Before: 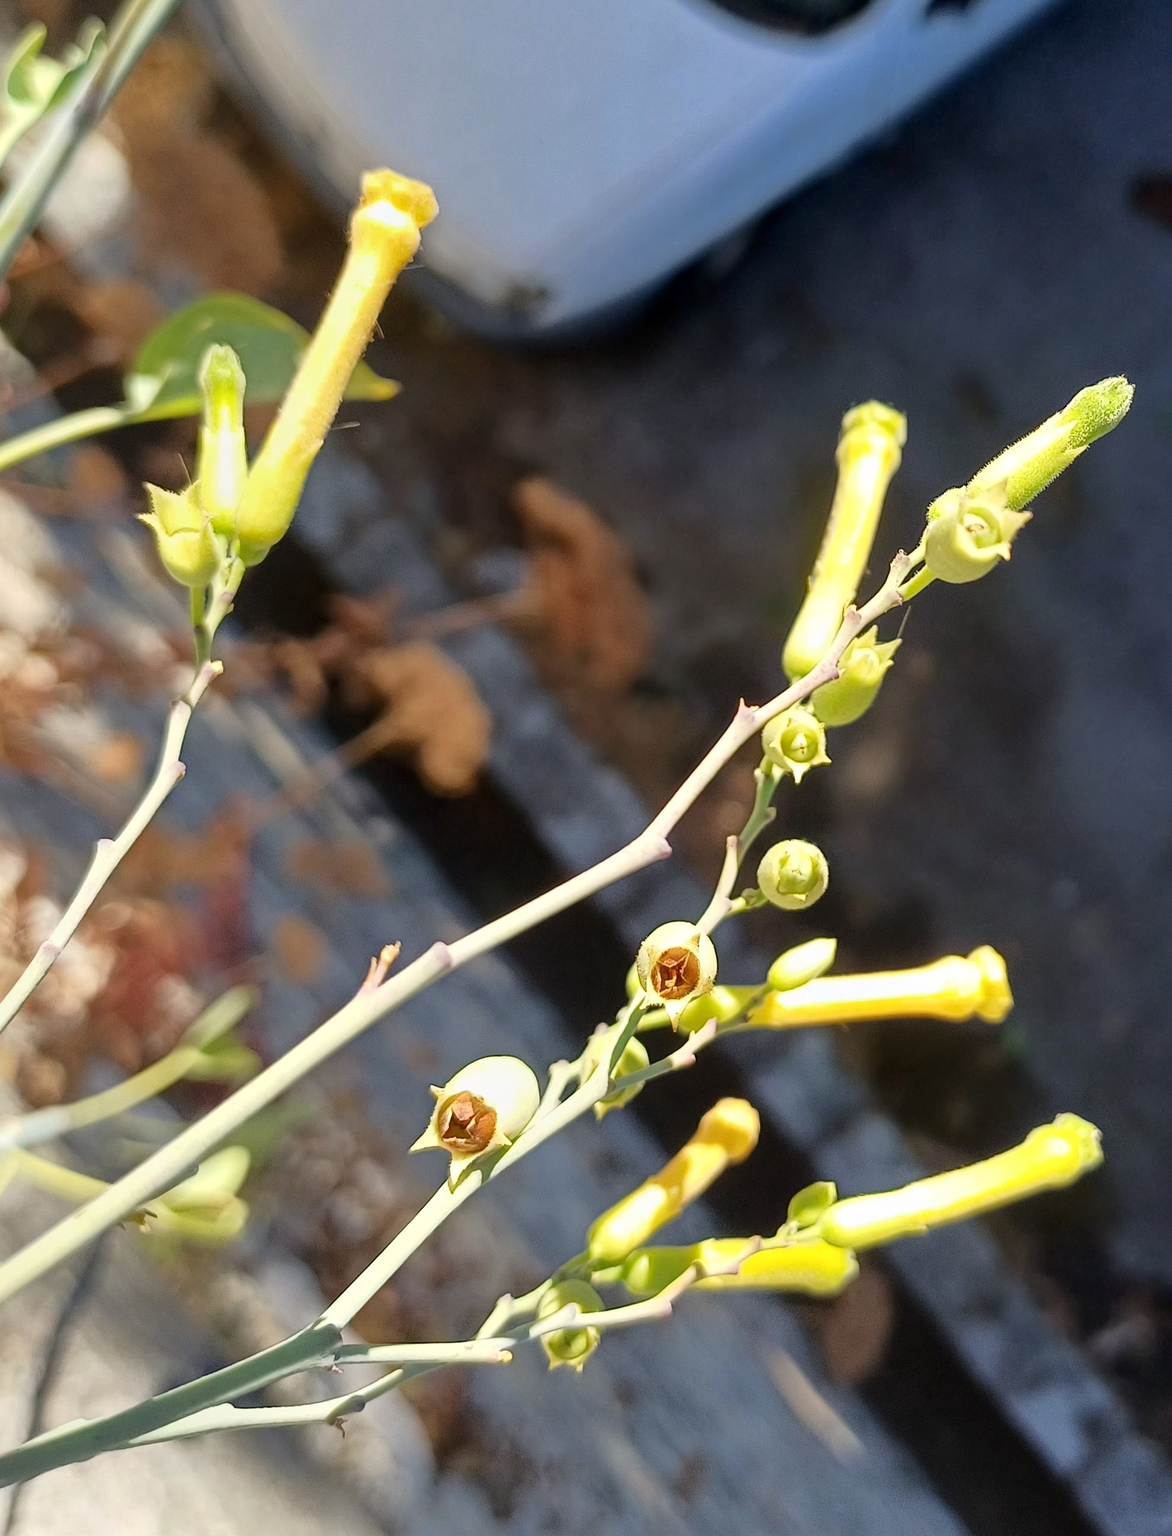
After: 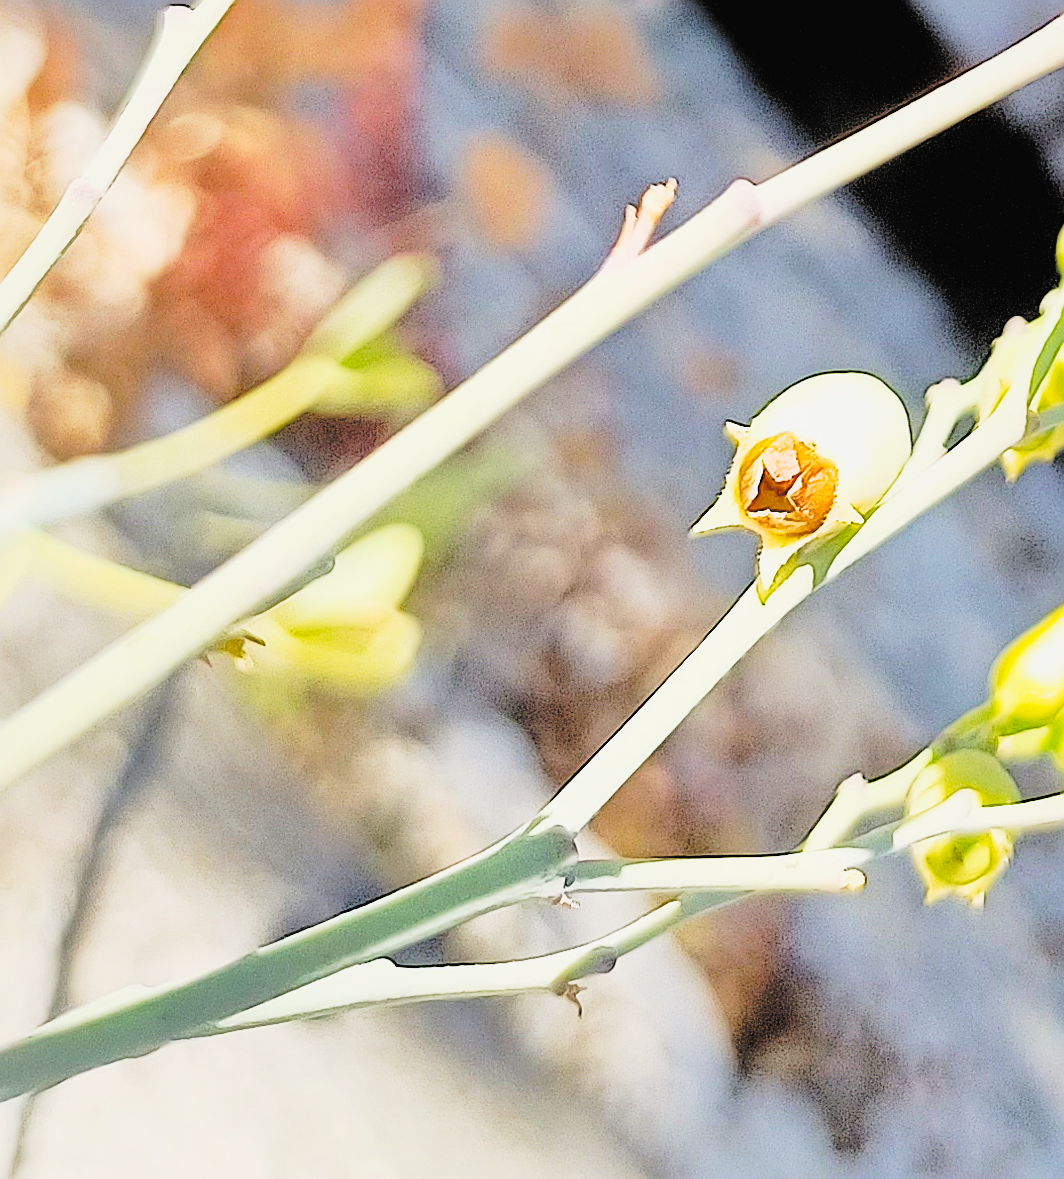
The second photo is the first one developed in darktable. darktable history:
contrast brightness saturation: contrast 0.097, brightness 0.3, saturation 0.14
exposure: black level correction 0.001, exposure 0.498 EV, compensate exposure bias true, compensate highlight preservation false
shadows and highlights: on, module defaults
crop and rotate: top 54.386%, right 46.194%, bottom 0.14%
sharpen: radius 1.362, amount 1.244, threshold 0.678
filmic rgb: black relative exposure -3.95 EV, white relative exposure 3.15 EV, hardness 2.87
tone curve: curves: ch0 [(0, 0) (0.114, 0.083) (0.303, 0.285) (0.447, 0.51) (0.602, 0.697) (0.772, 0.866) (0.999, 0.978)]; ch1 [(0, 0) (0.389, 0.352) (0.458, 0.433) (0.486, 0.474) (0.509, 0.505) (0.535, 0.528) (0.57, 0.579) (0.696, 0.706) (1, 1)]; ch2 [(0, 0) (0.369, 0.388) (0.449, 0.431) (0.501, 0.5) (0.528, 0.527) (0.589, 0.608) (0.697, 0.721) (1, 1)], preserve colors none
